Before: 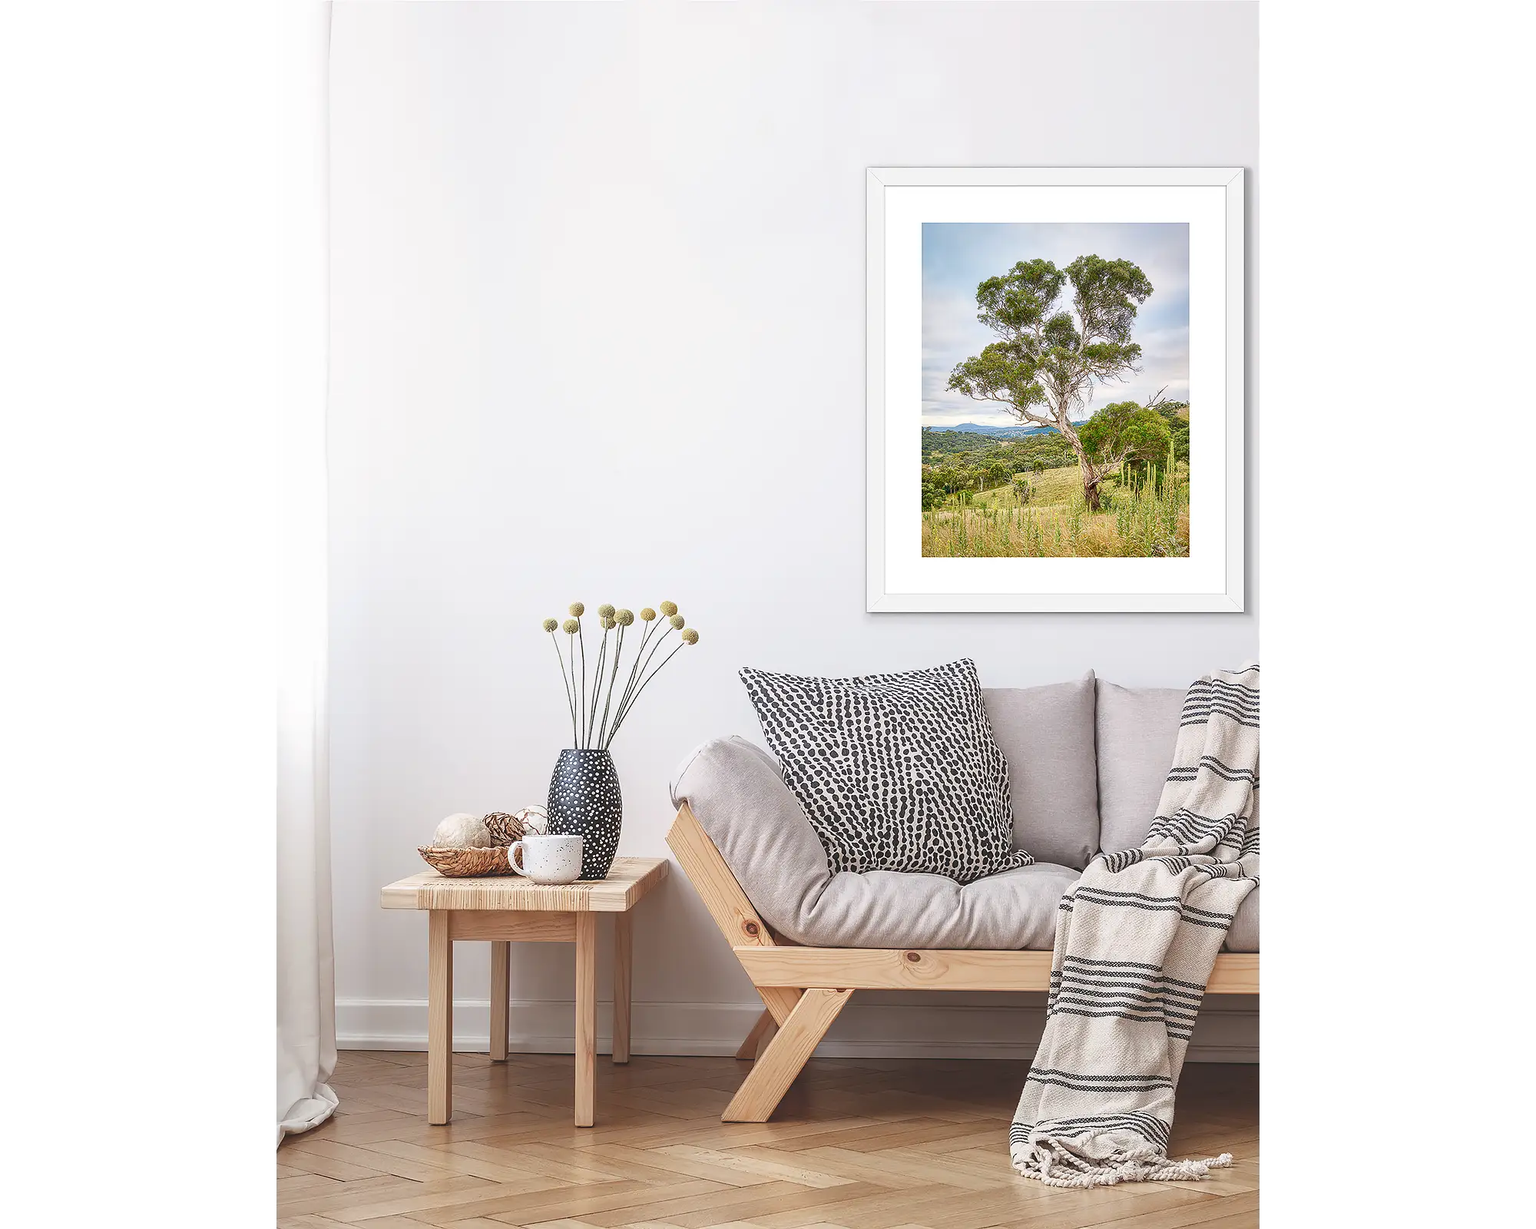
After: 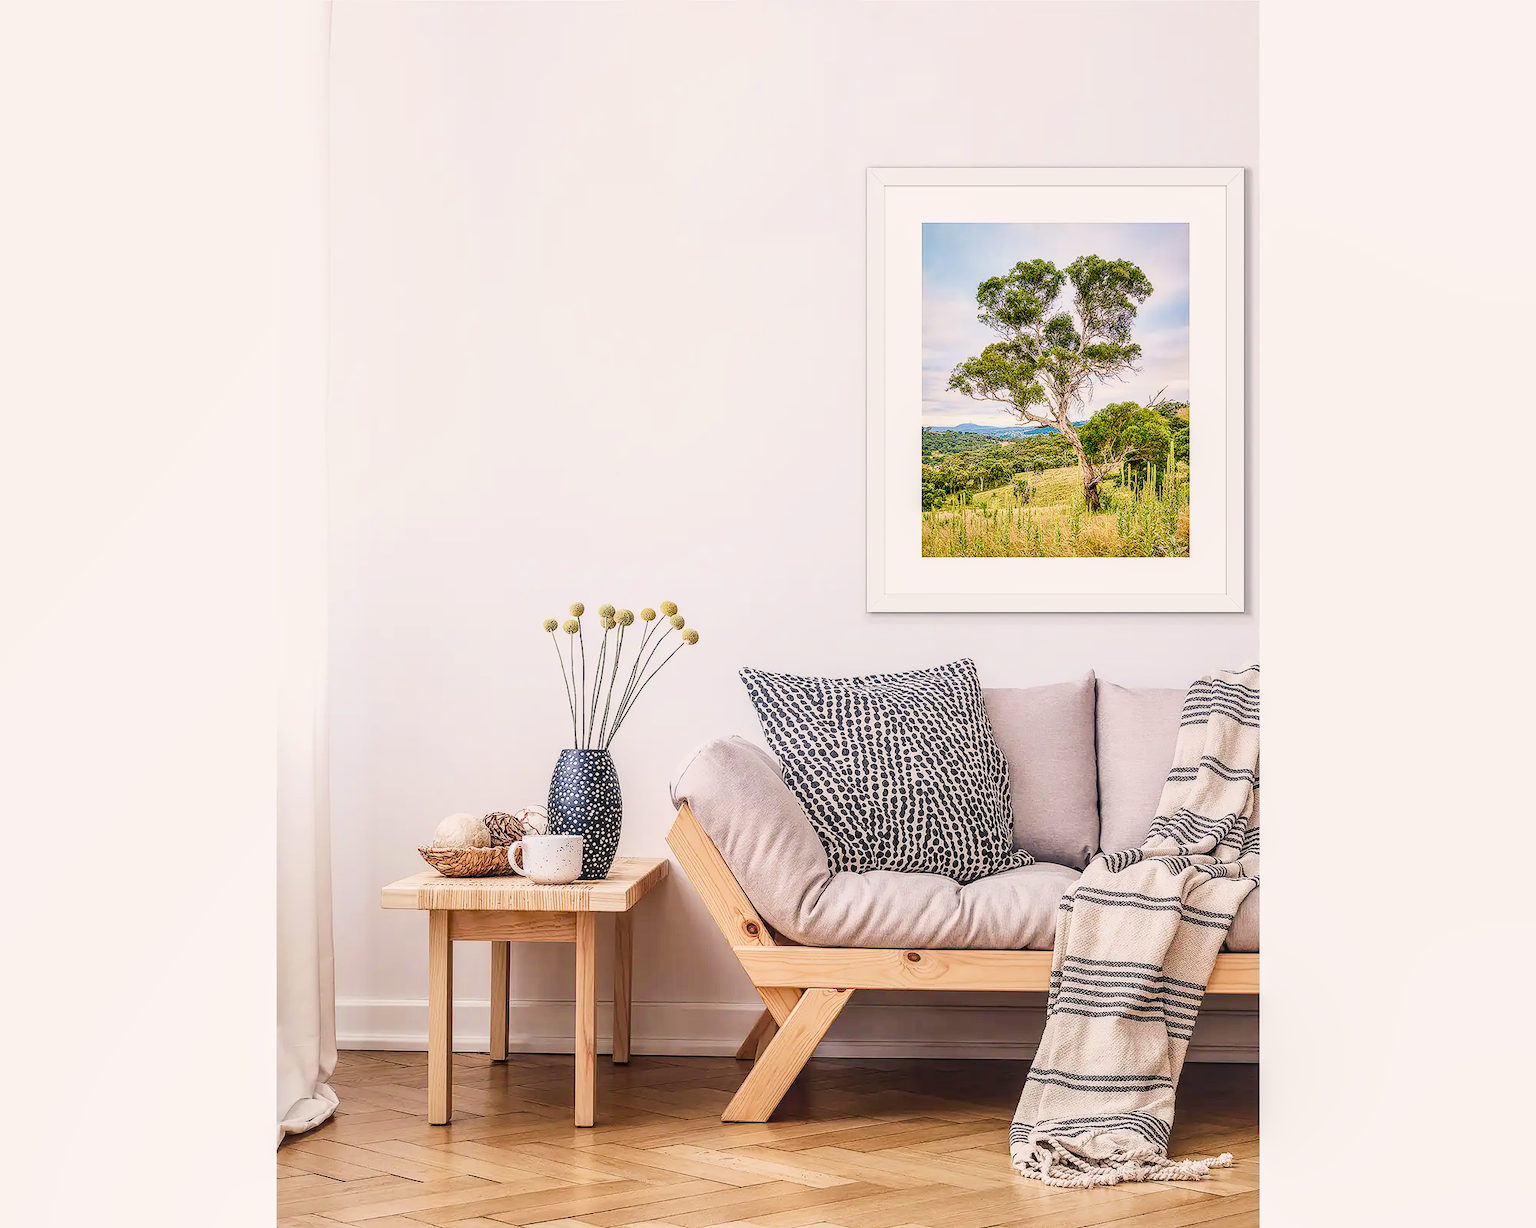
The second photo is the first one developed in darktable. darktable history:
local contrast: on, module defaults
color balance rgb: shadows lift › chroma 4.21%, shadows lift › hue 252.22°, highlights gain › chroma 1.36%, highlights gain › hue 50.24°, perceptual saturation grading › mid-tones 6.33%, perceptual saturation grading › shadows 72.44%, perceptual brilliance grading › highlights 11.59%, contrast 5.05%
filmic rgb: black relative exposure -7.65 EV, white relative exposure 4.56 EV, hardness 3.61
tone equalizer: -8 EV -0.417 EV, -7 EV -0.389 EV, -6 EV -0.333 EV, -5 EV -0.222 EV, -3 EV 0.222 EV, -2 EV 0.333 EV, -1 EV 0.389 EV, +0 EV 0.417 EV, edges refinement/feathering 500, mask exposure compensation -1.57 EV, preserve details no
velvia: strength 40%
